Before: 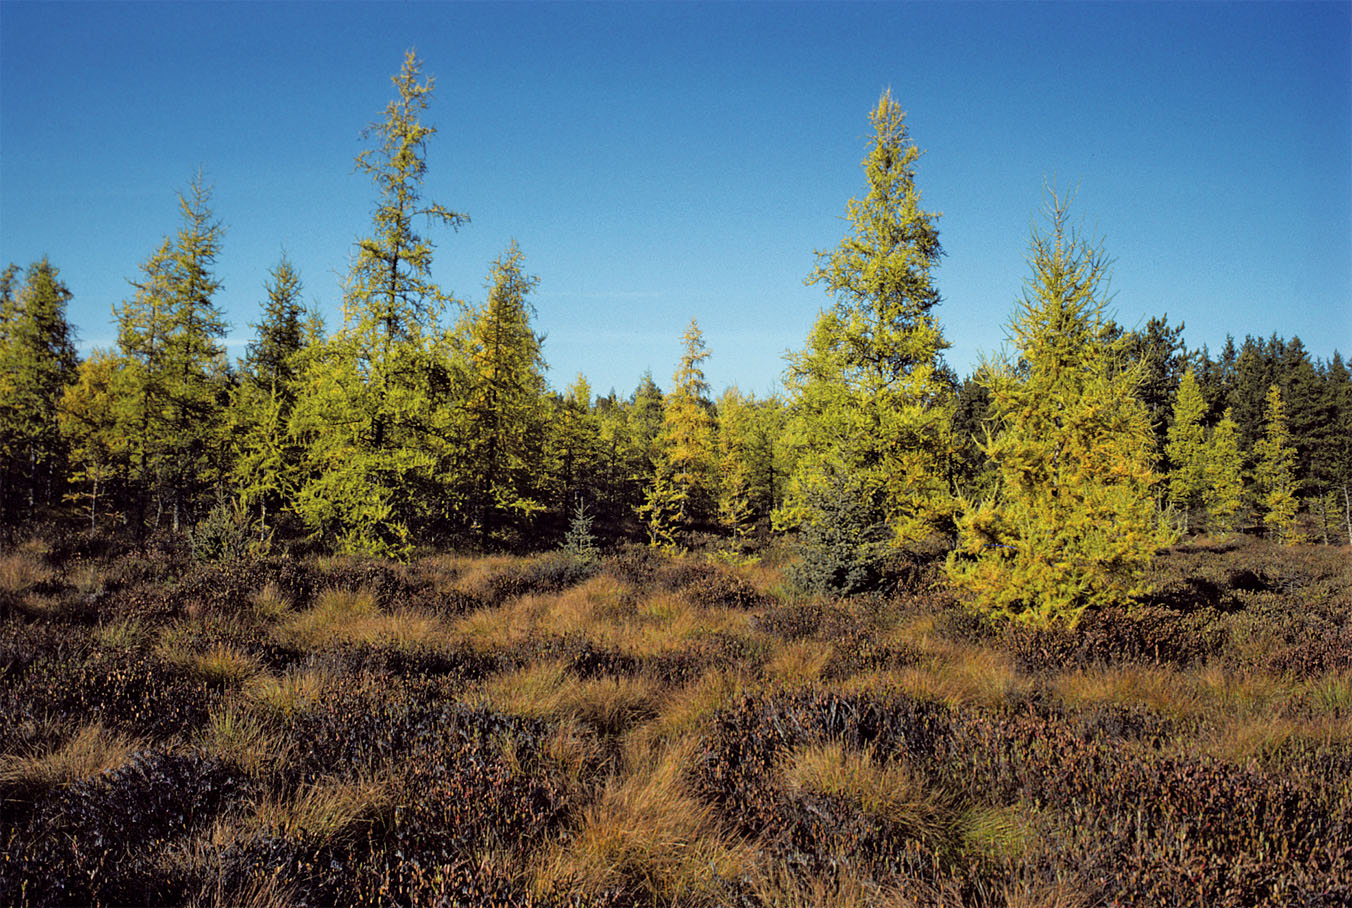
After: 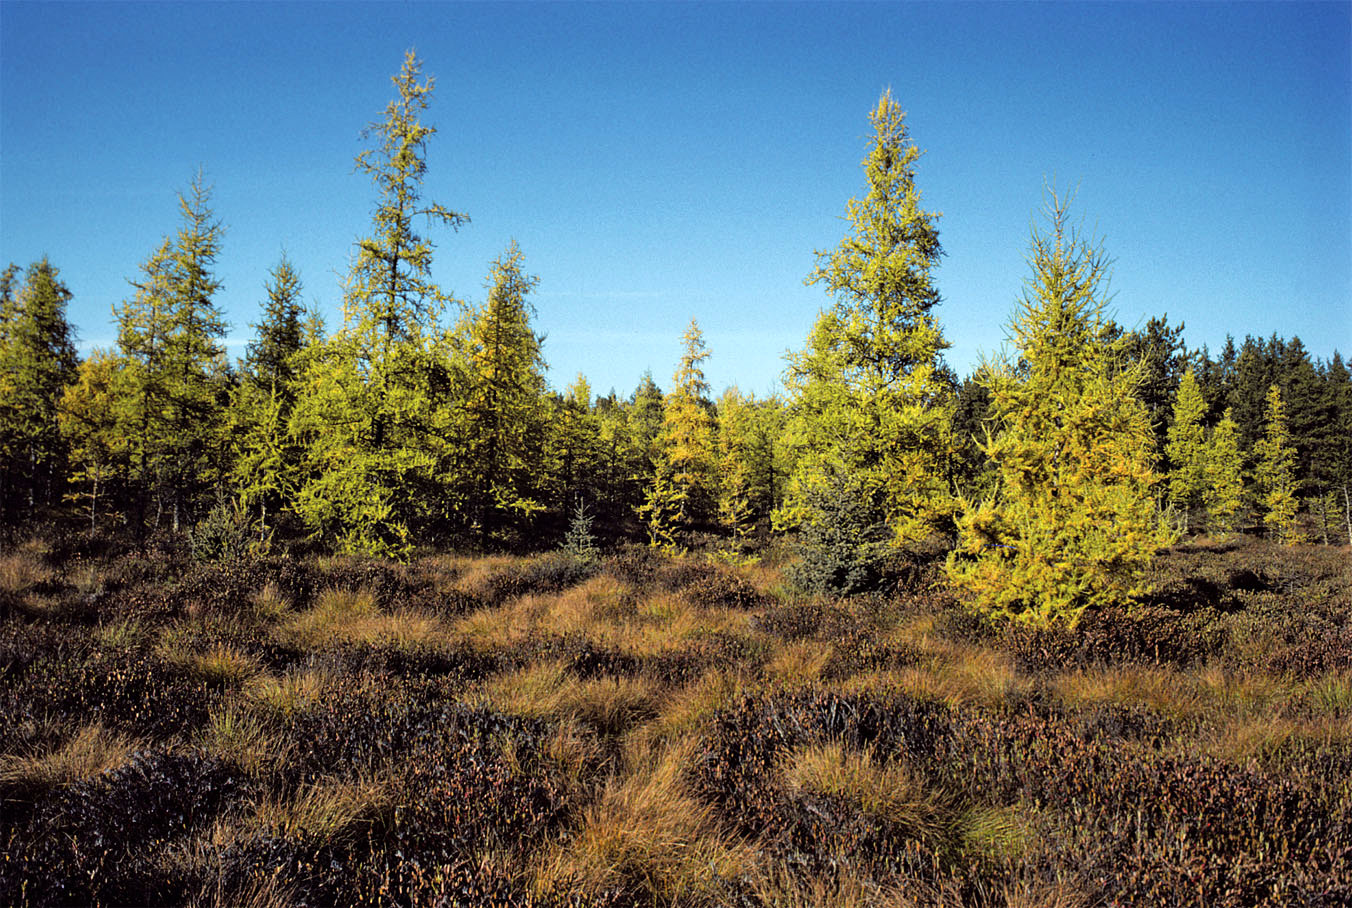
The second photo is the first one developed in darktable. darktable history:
tone equalizer: -8 EV -0.399 EV, -7 EV -0.406 EV, -6 EV -0.298 EV, -5 EV -0.217 EV, -3 EV 0.202 EV, -2 EV 0.32 EV, -1 EV 0.379 EV, +0 EV 0.447 EV, edges refinement/feathering 500, mask exposure compensation -1.57 EV, preserve details no
